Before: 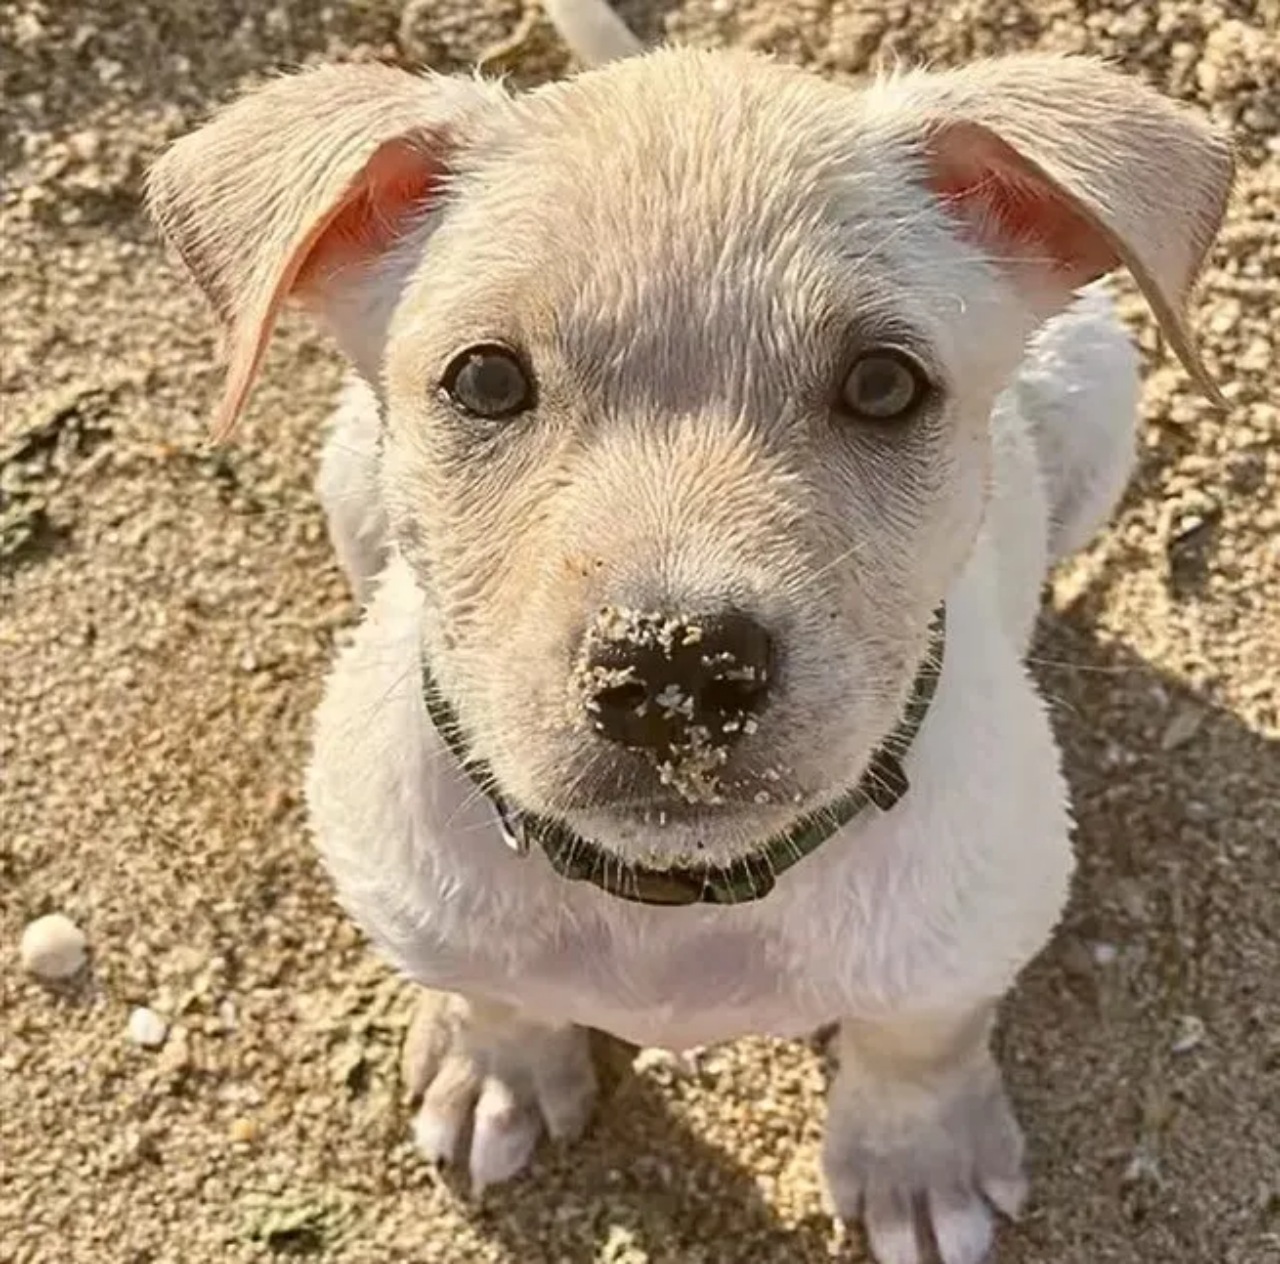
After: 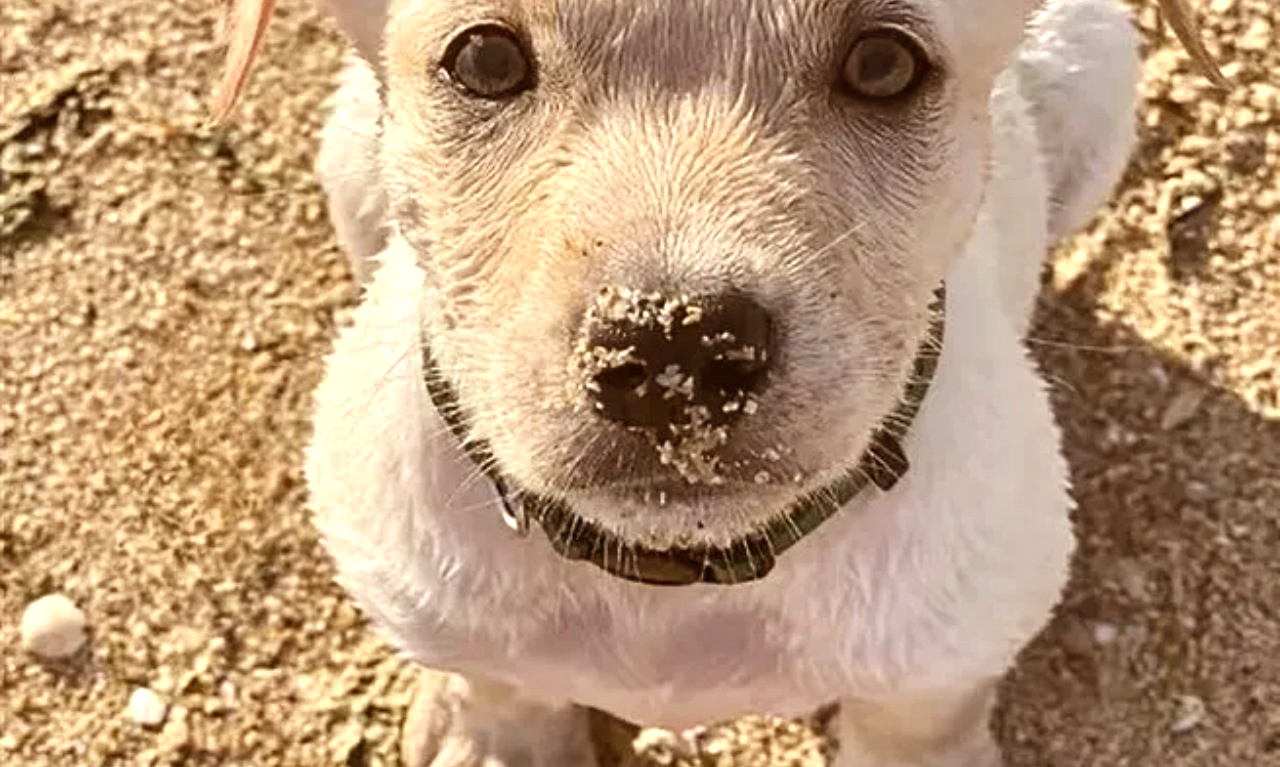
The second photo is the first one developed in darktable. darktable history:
rgb levels: mode RGB, independent channels, levels [[0, 0.5, 1], [0, 0.521, 1], [0, 0.536, 1]]
shadows and highlights: radius 110.86, shadows 51.09, white point adjustment 9.16, highlights -4.17, highlights color adjustment 32.2%, soften with gaussian
crop and rotate: top 25.357%, bottom 13.942%
